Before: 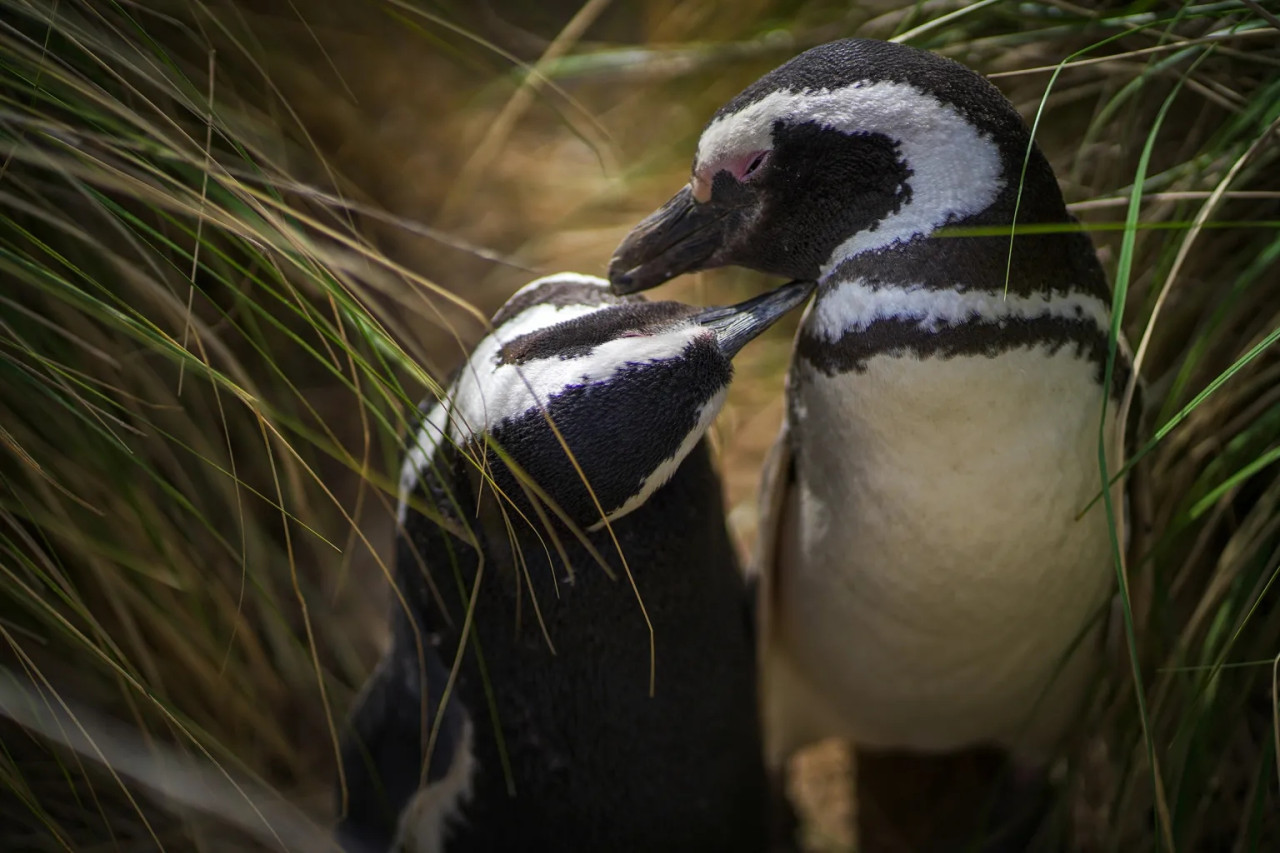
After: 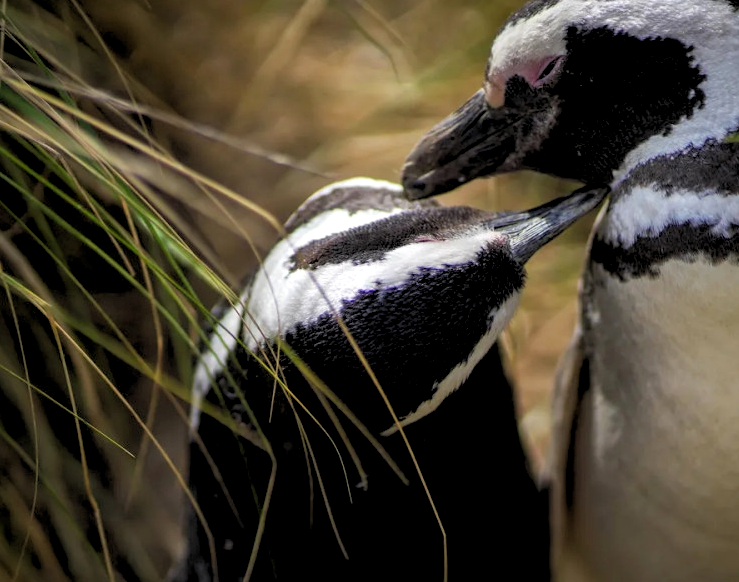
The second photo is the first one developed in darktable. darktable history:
rgb levels: levels [[0.013, 0.434, 0.89], [0, 0.5, 1], [0, 0.5, 1]]
crop: left 16.202%, top 11.208%, right 26.045%, bottom 20.557%
